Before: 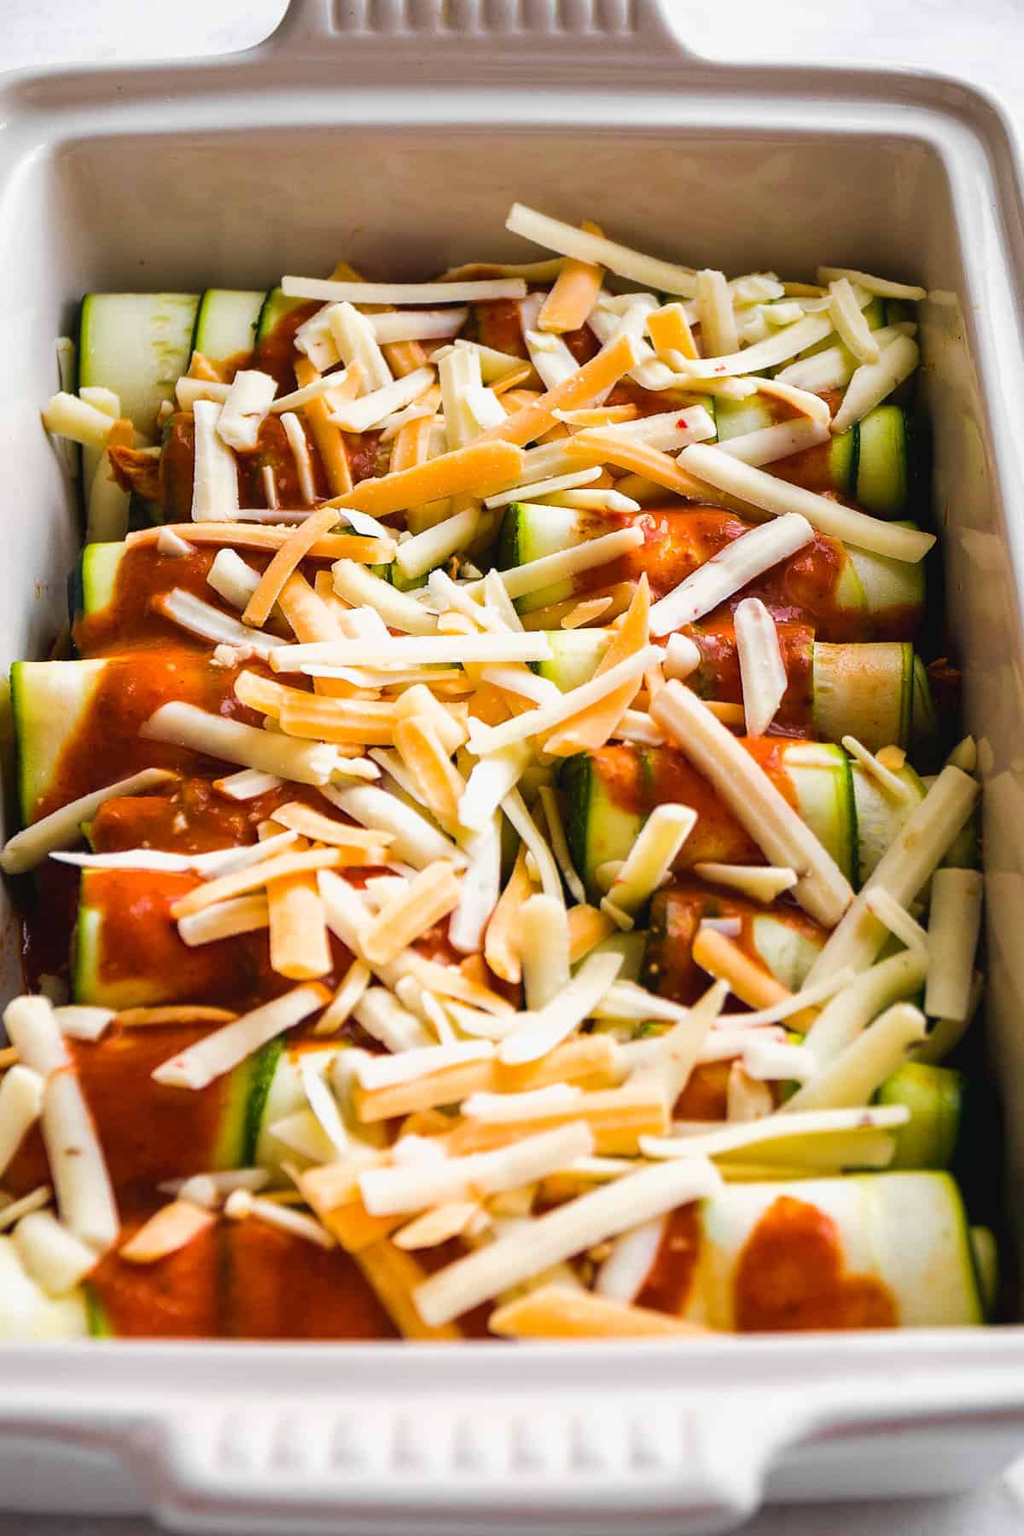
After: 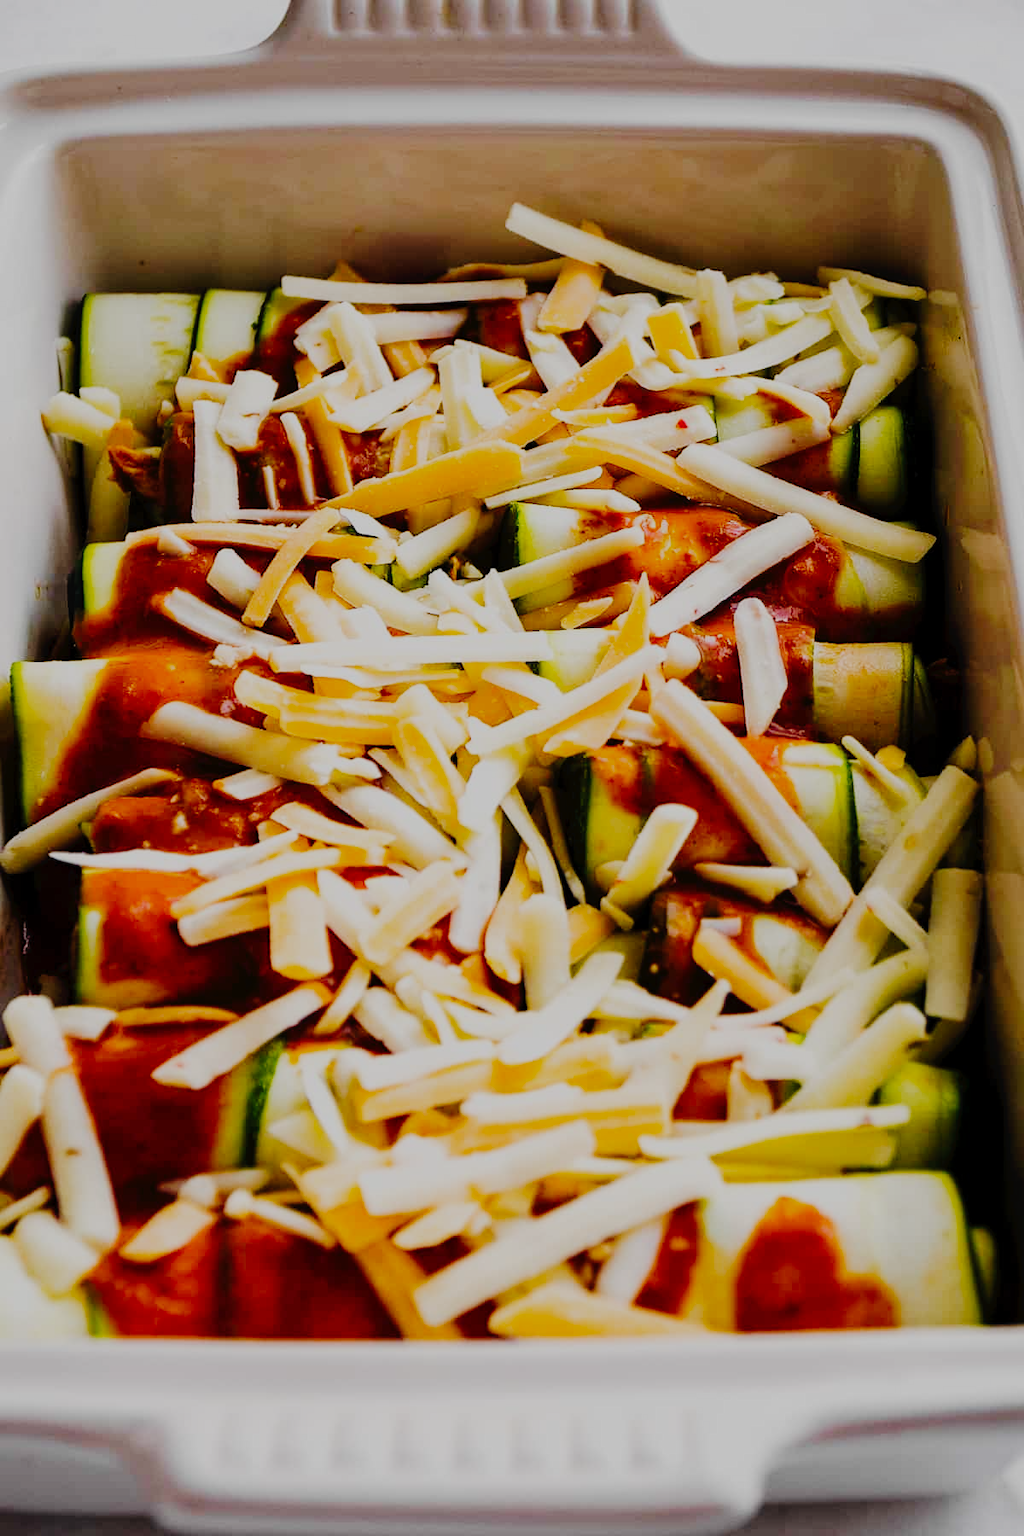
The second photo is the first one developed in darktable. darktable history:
tone curve: curves: ch0 [(0, 0) (0.003, 0.02) (0.011, 0.023) (0.025, 0.028) (0.044, 0.045) (0.069, 0.063) (0.1, 0.09) (0.136, 0.122) (0.177, 0.166) (0.224, 0.223) (0.277, 0.297) (0.335, 0.384) (0.399, 0.461) (0.468, 0.549) (0.543, 0.632) (0.623, 0.705) (0.709, 0.772) (0.801, 0.844) (0.898, 0.91) (1, 1)], preserve colors none
filmic rgb: middle gray luminance 30%, black relative exposure -9 EV, white relative exposure 7 EV, threshold 6 EV, target black luminance 0%, hardness 2.94, latitude 2.04%, contrast 0.963, highlights saturation mix 5%, shadows ↔ highlights balance 12.16%, add noise in highlights 0, preserve chrominance no, color science v3 (2019), use custom middle-gray values true, iterations of high-quality reconstruction 0, contrast in highlights soft, enable highlight reconstruction true
